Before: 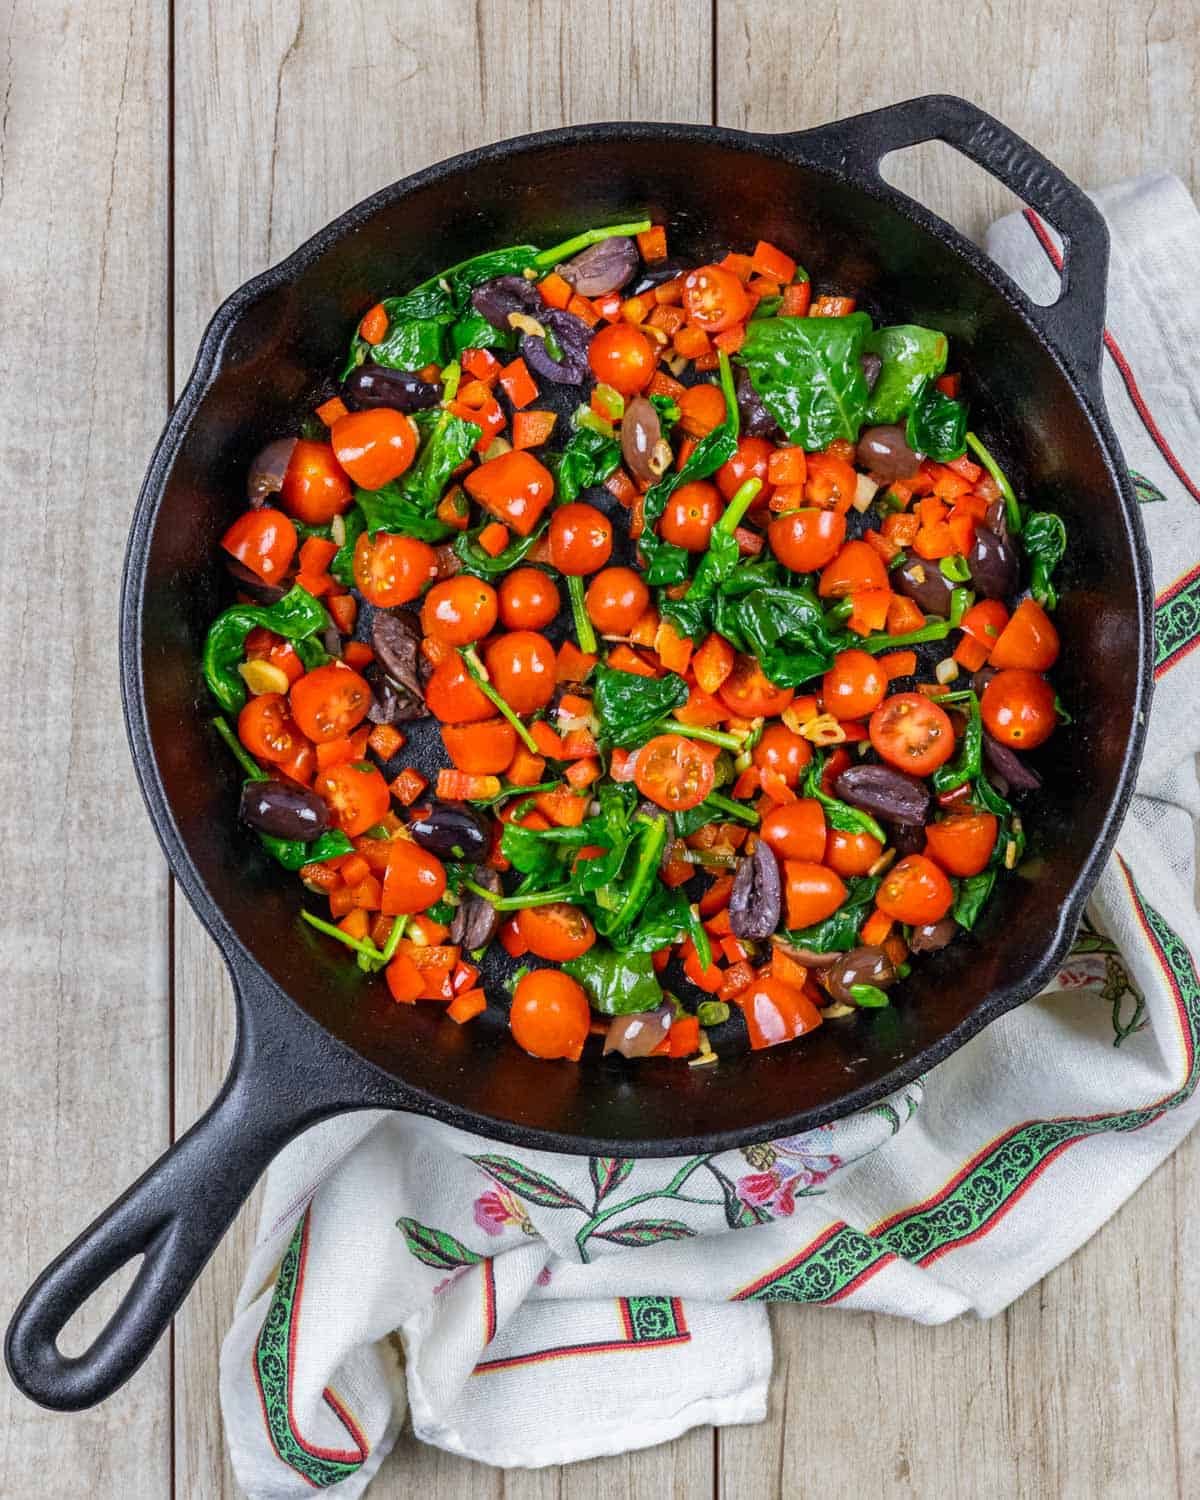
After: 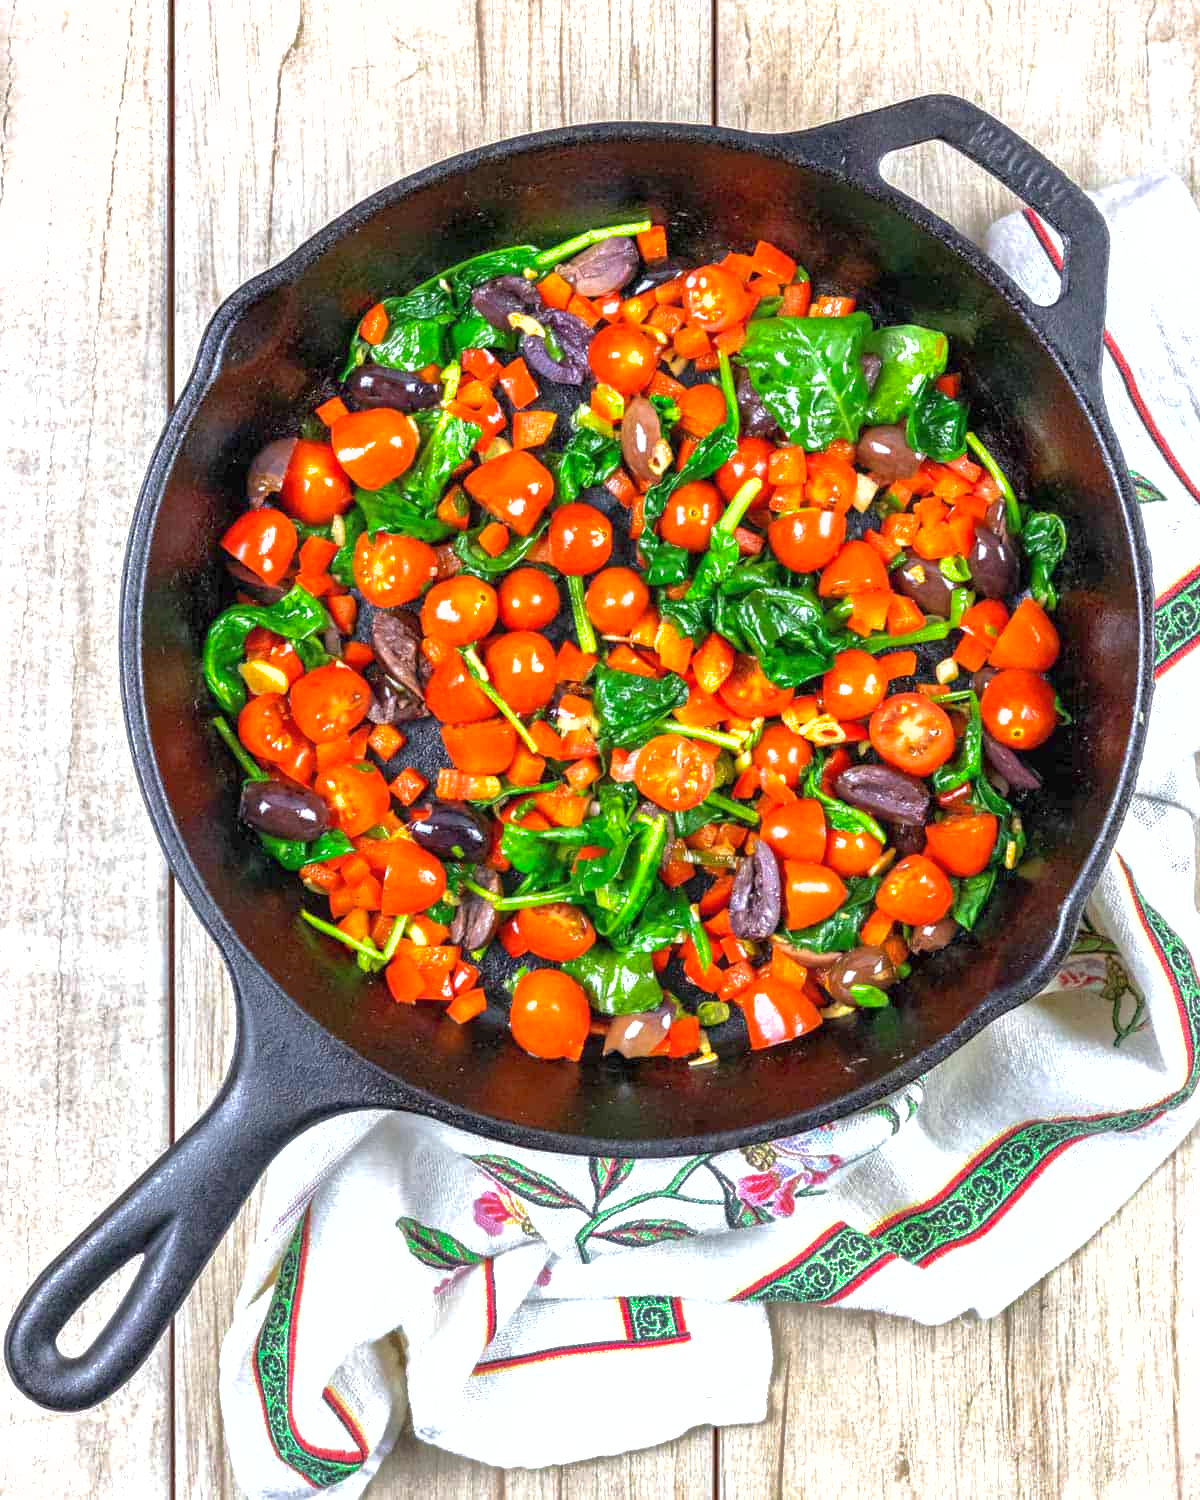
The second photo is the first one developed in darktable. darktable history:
shadows and highlights: on, module defaults
exposure: exposure 1 EV, compensate highlight preservation false
